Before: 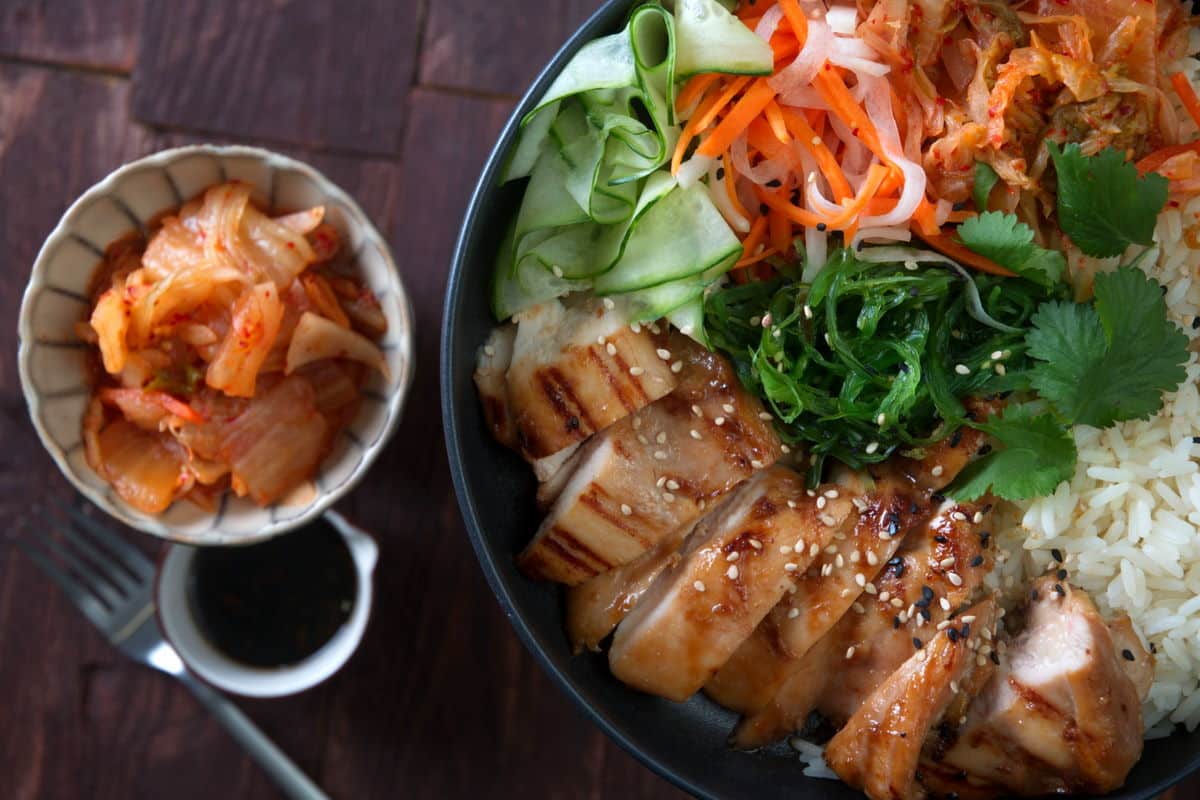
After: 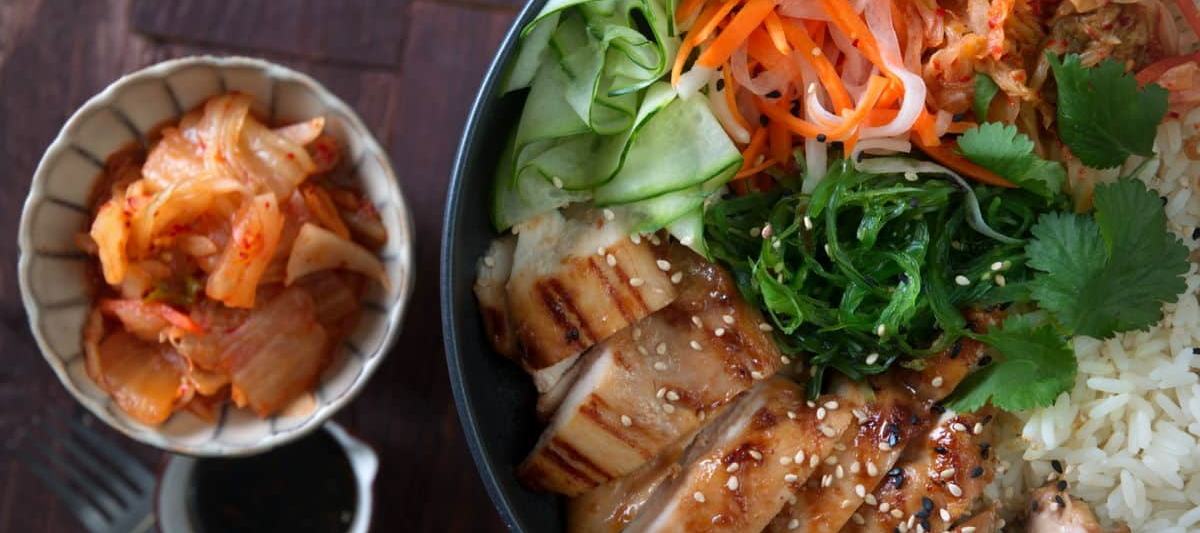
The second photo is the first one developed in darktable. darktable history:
vignetting: fall-off radius 60.92%
crop: top 11.166%, bottom 22.168%
